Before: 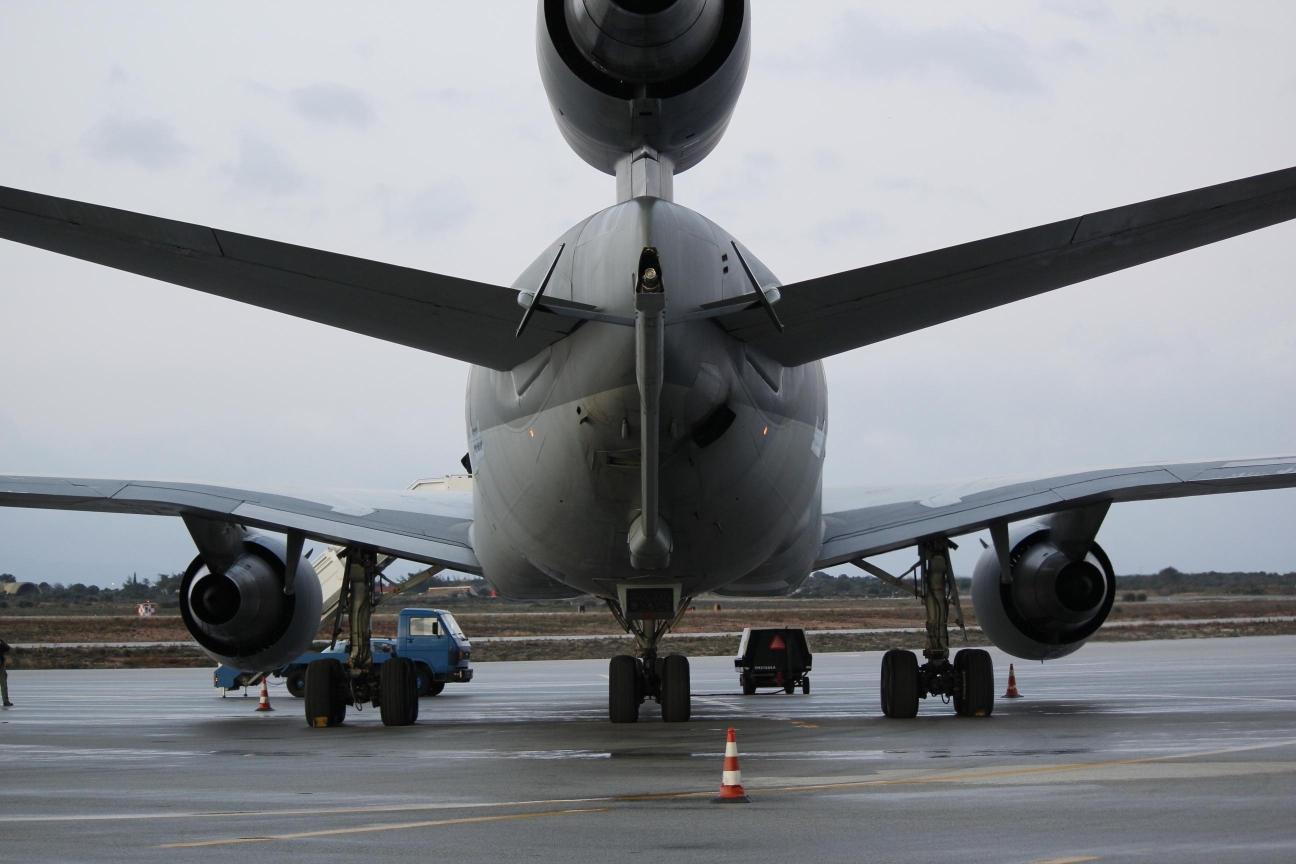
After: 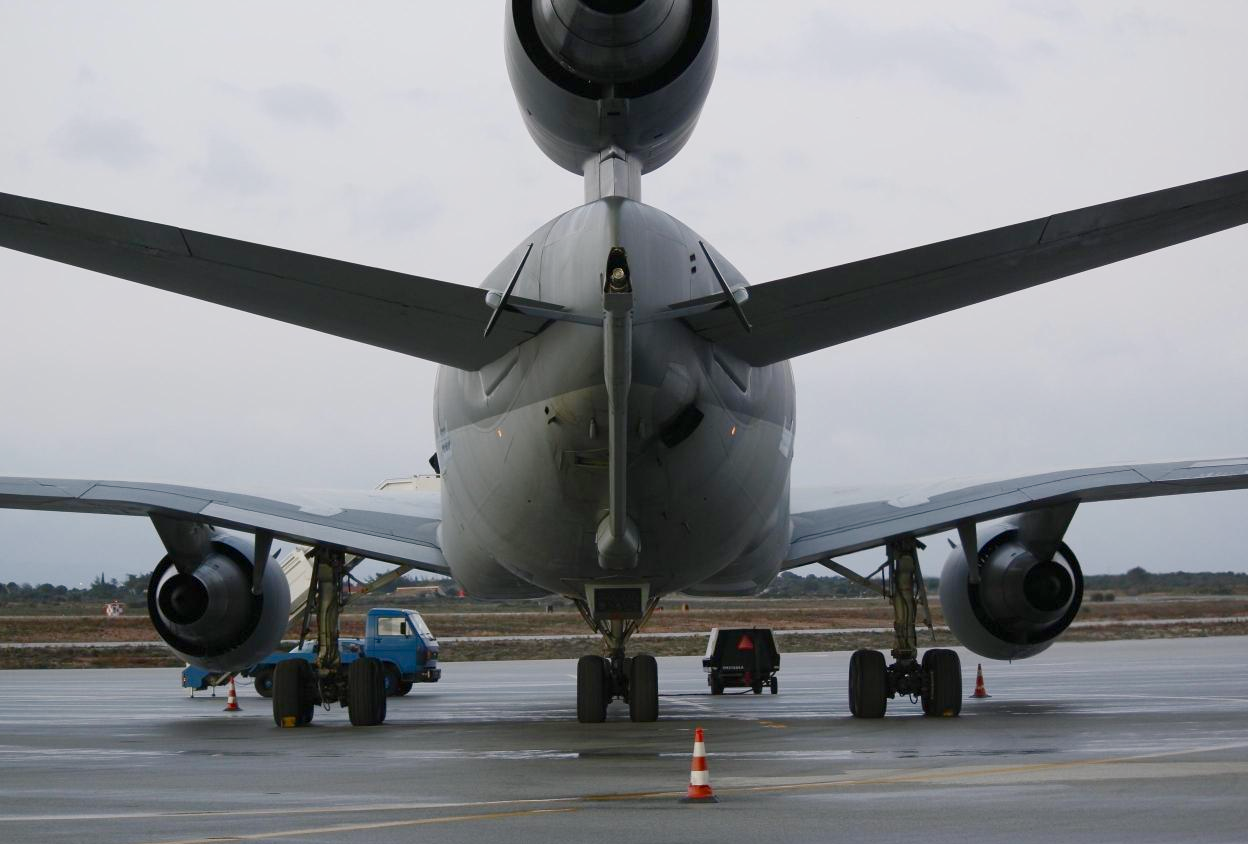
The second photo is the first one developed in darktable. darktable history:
shadows and highlights: shadows 0, highlights 40
crop and rotate: left 2.536%, right 1.107%, bottom 2.246%
color balance rgb: shadows lift › chroma 1%, shadows lift › hue 113°, highlights gain › chroma 0.2%, highlights gain › hue 333°, perceptual saturation grading › global saturation 20%, perceptual saturation grading › highlights -50%, perceptual saturation grading › shadows 25%, contrast -10%
